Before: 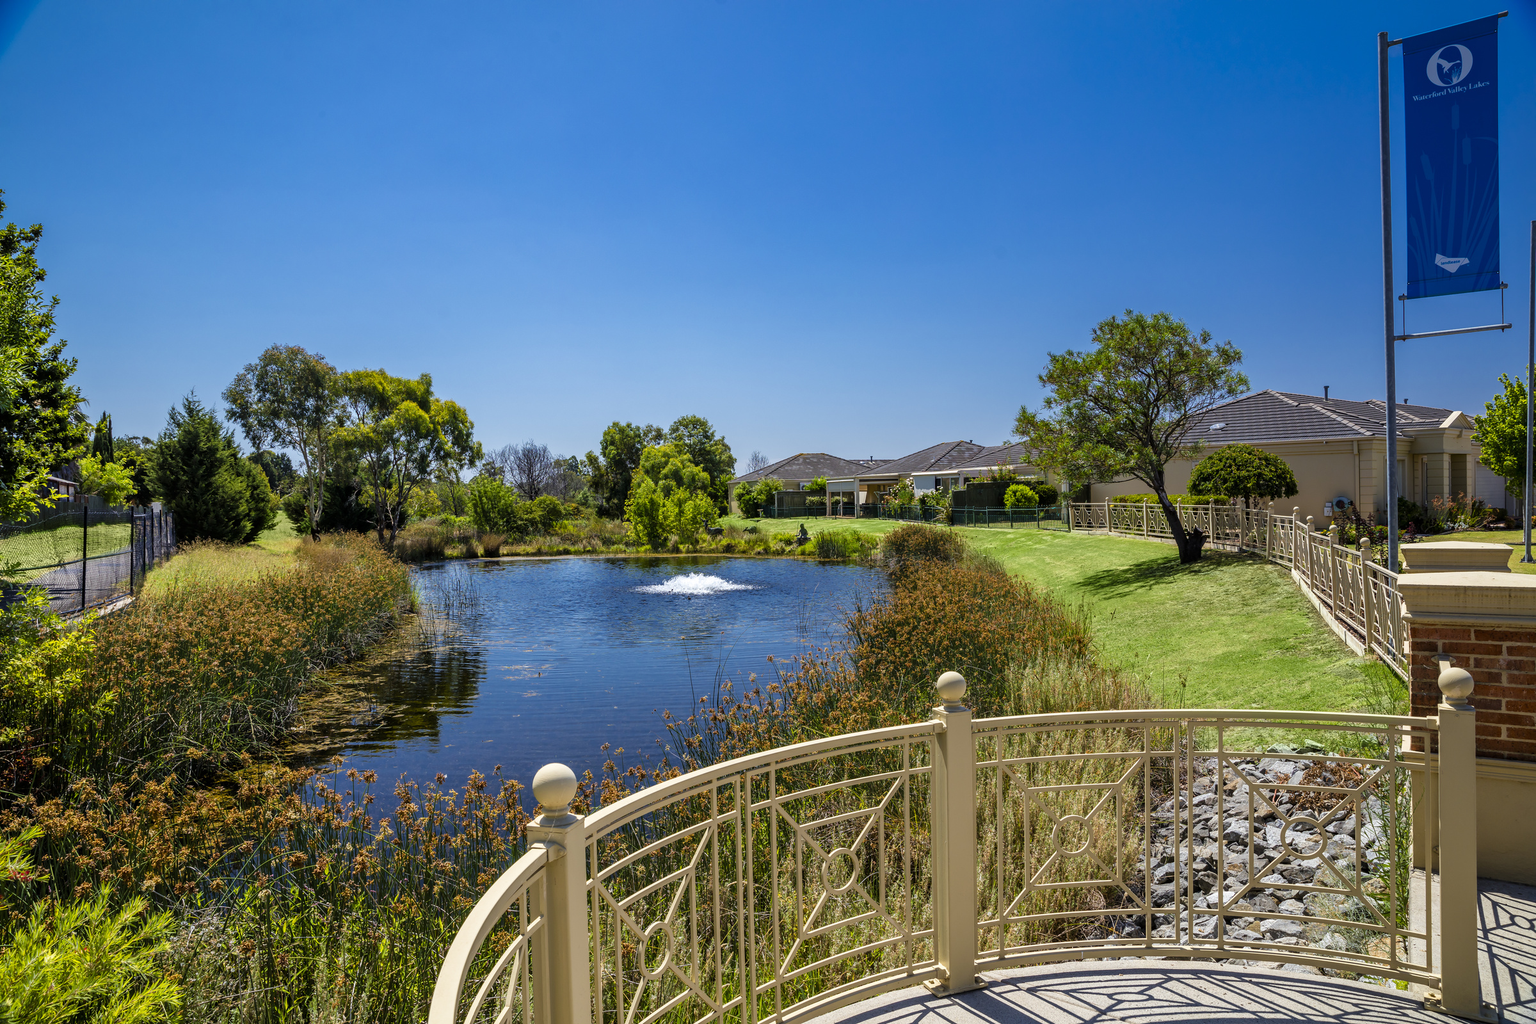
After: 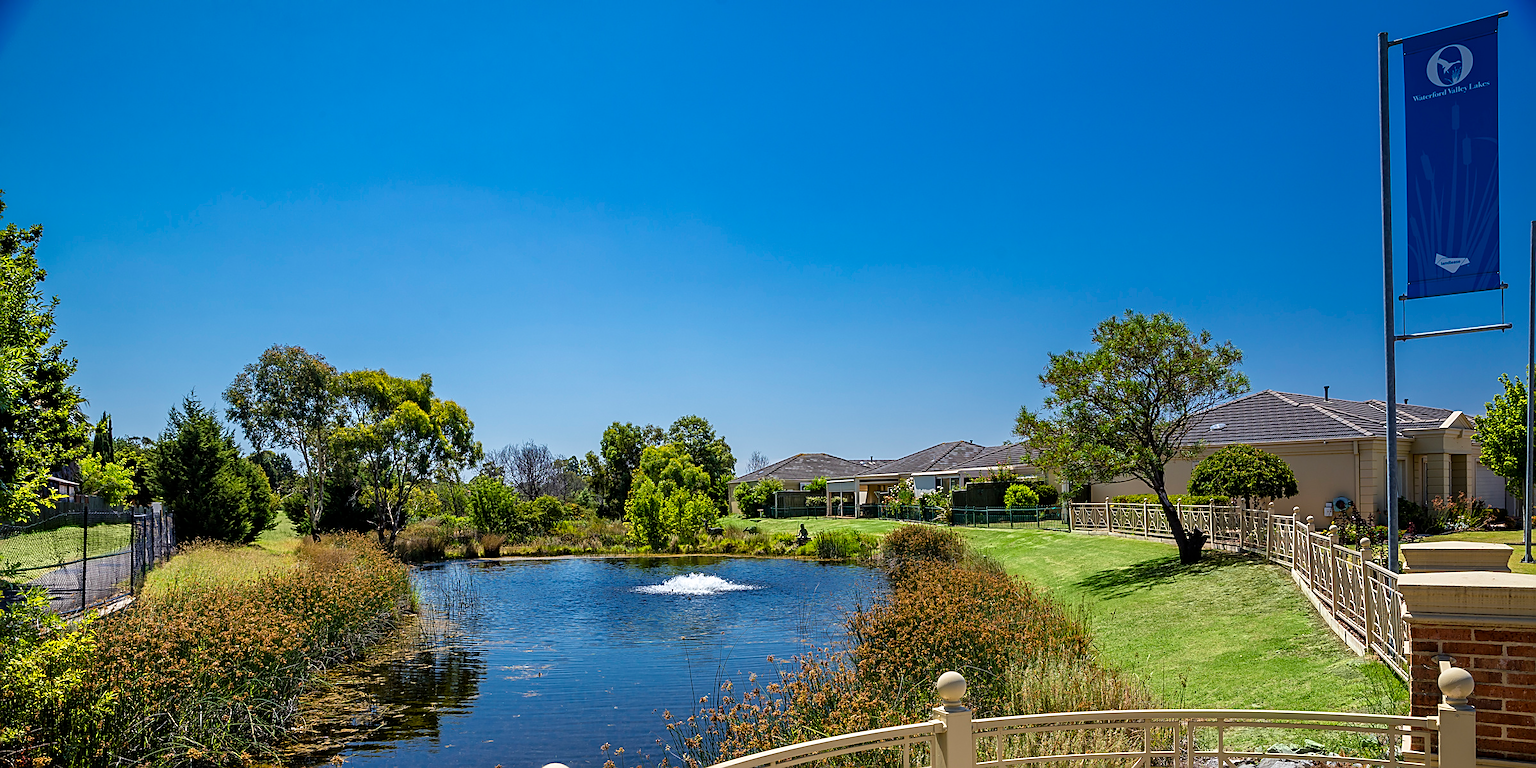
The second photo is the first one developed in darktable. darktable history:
sharpen: amount 0.75
crop: bottom 24.967%
